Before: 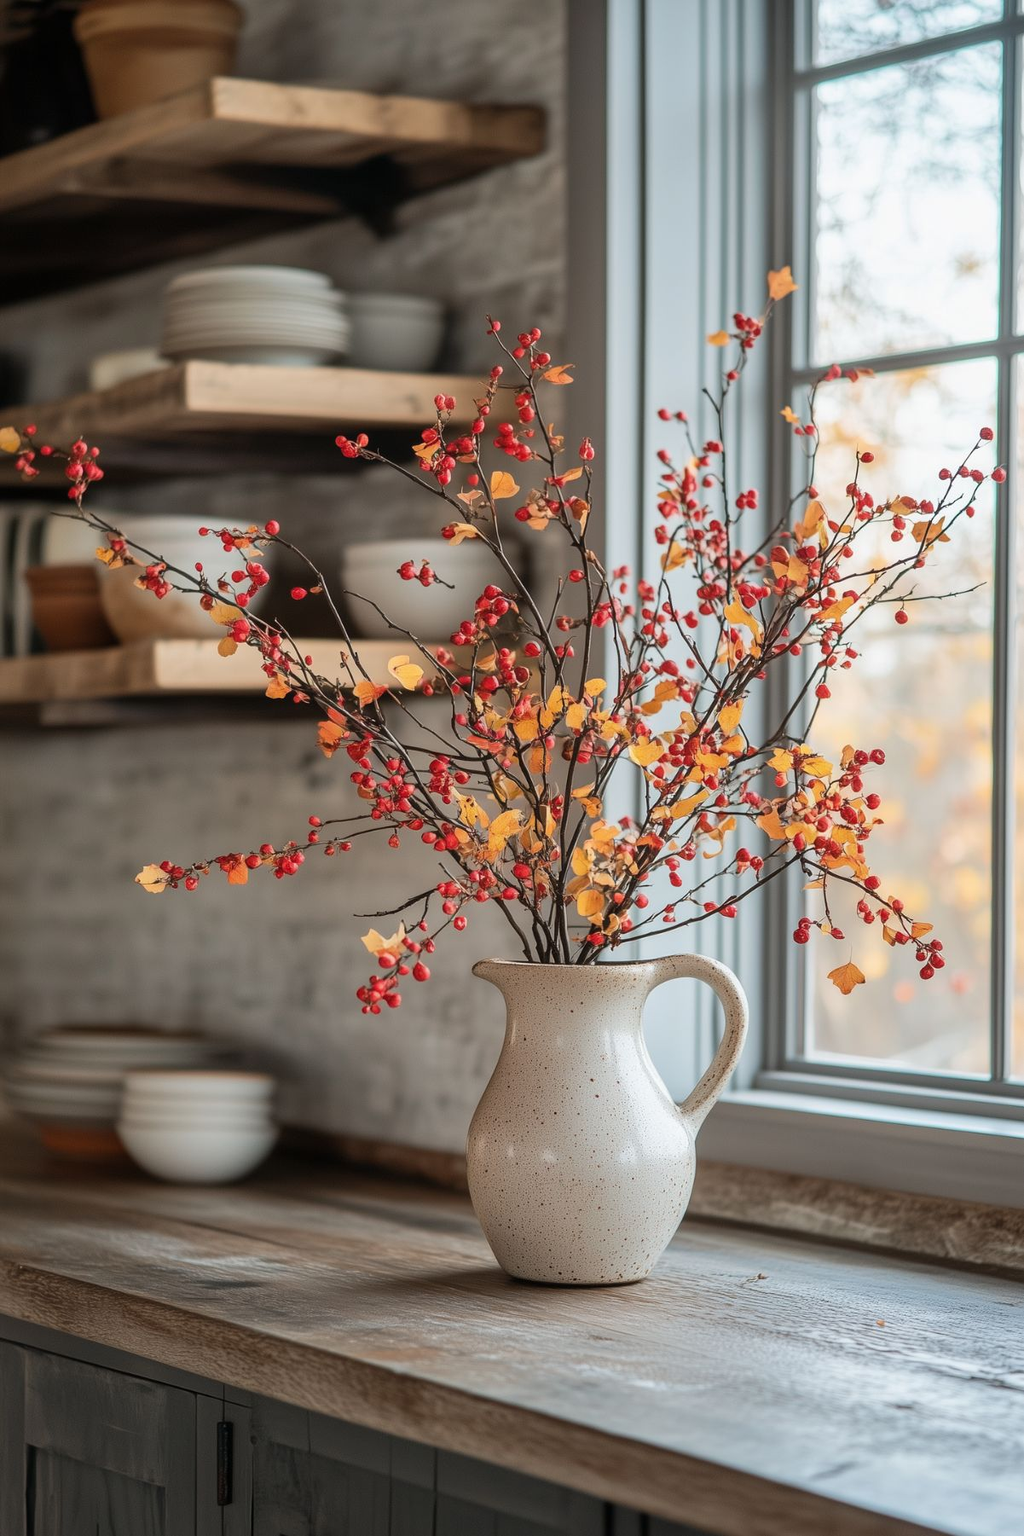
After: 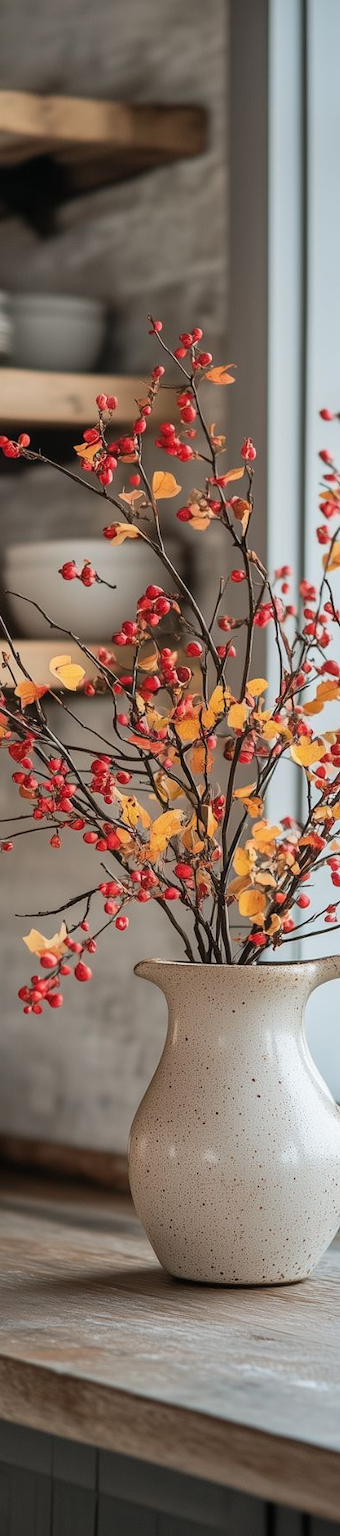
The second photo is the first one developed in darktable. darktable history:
crop: left 33.116%, right 33.657%
